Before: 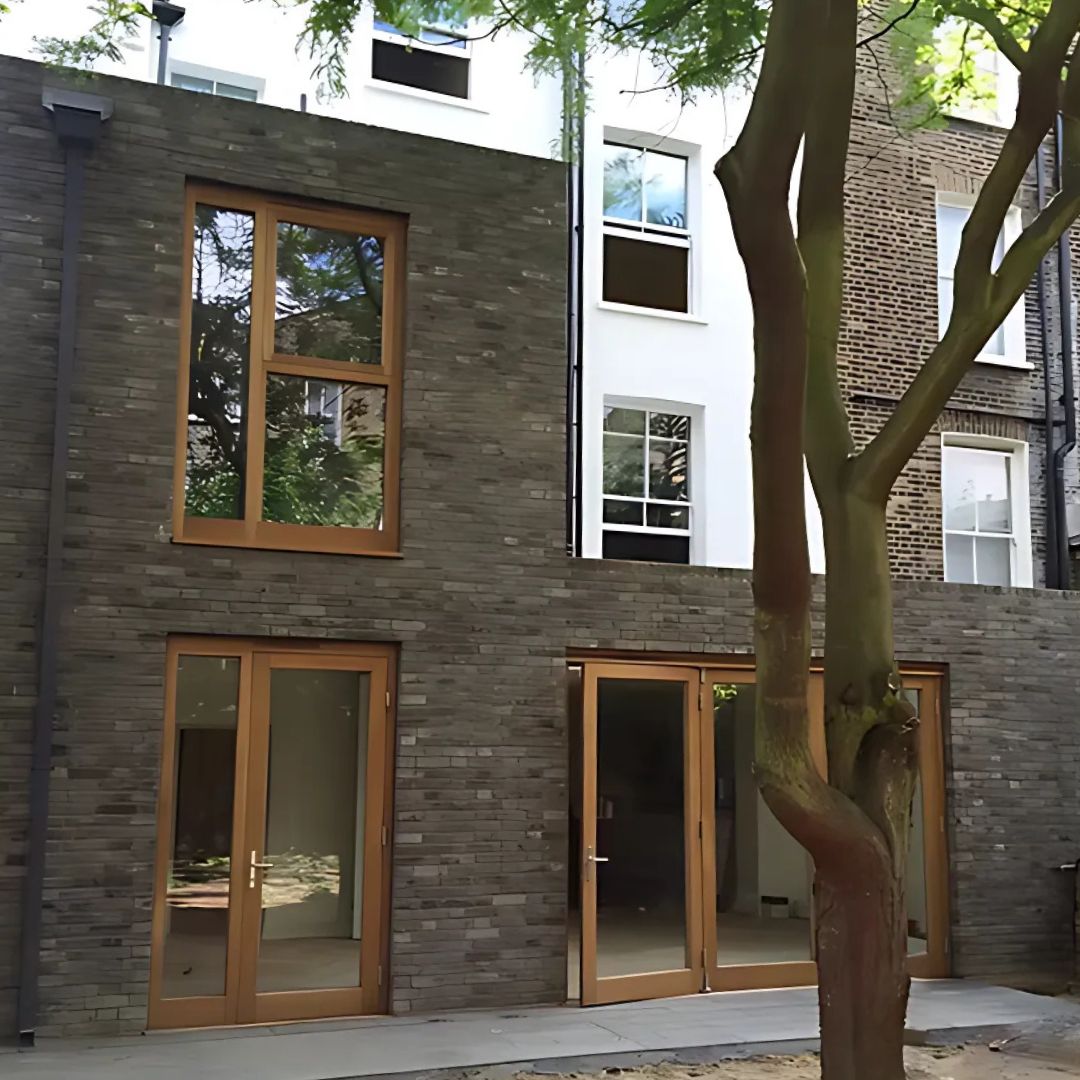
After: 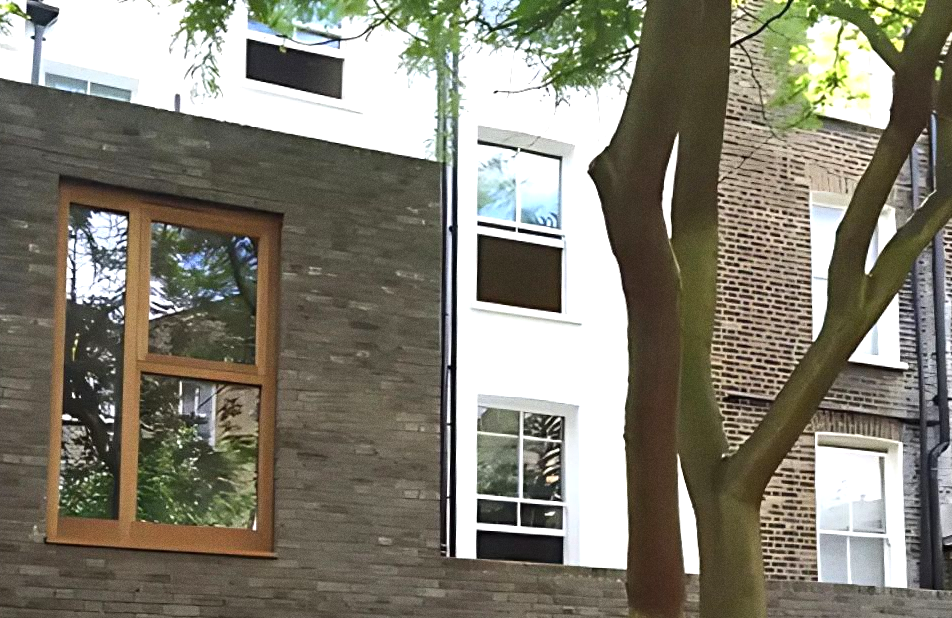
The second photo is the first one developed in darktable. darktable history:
crop and rotate: left 11.812%, bottom 42.776%
grain: coarseness 0.09 ISO
exposure: black level correction 0, exposure 0.5 EV, compensate exposure bias true, compensate highlight preservation false
